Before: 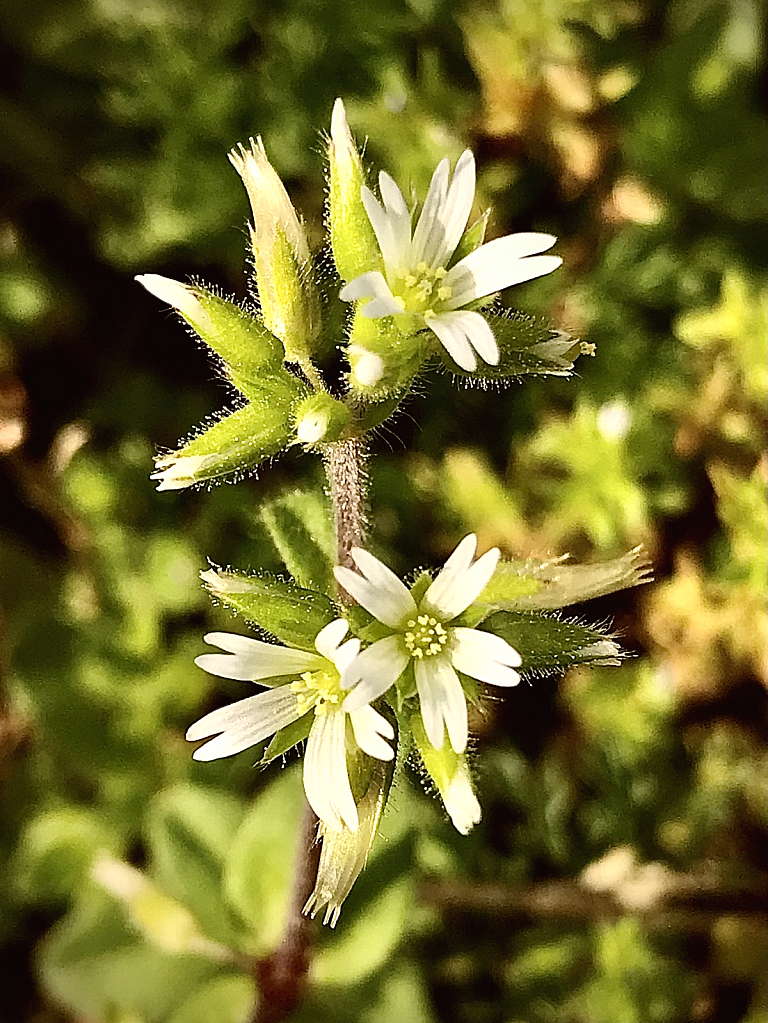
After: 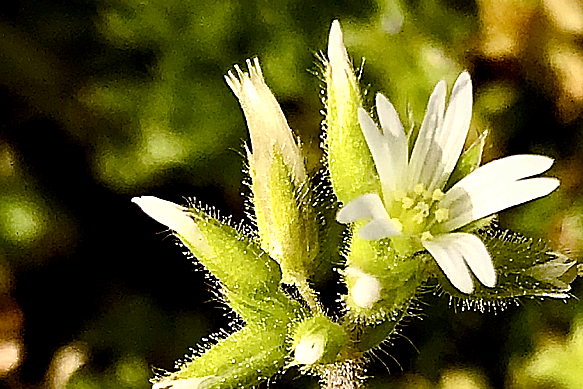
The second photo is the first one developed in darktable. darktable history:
sharpen: radius 1.882, amount 0.41, threshold 1.614
color balance rgb: global offset › luminance -0.417%, perceptual saturation grading › global saturation 20%, perceptual saturation grading › highlights -25.475%, perceptual saturation grading › shadows 49.532%, global vibrance 5.914%
crop: left 0.508%, top 7.629%, right 23.477%, bottom 54.272%
